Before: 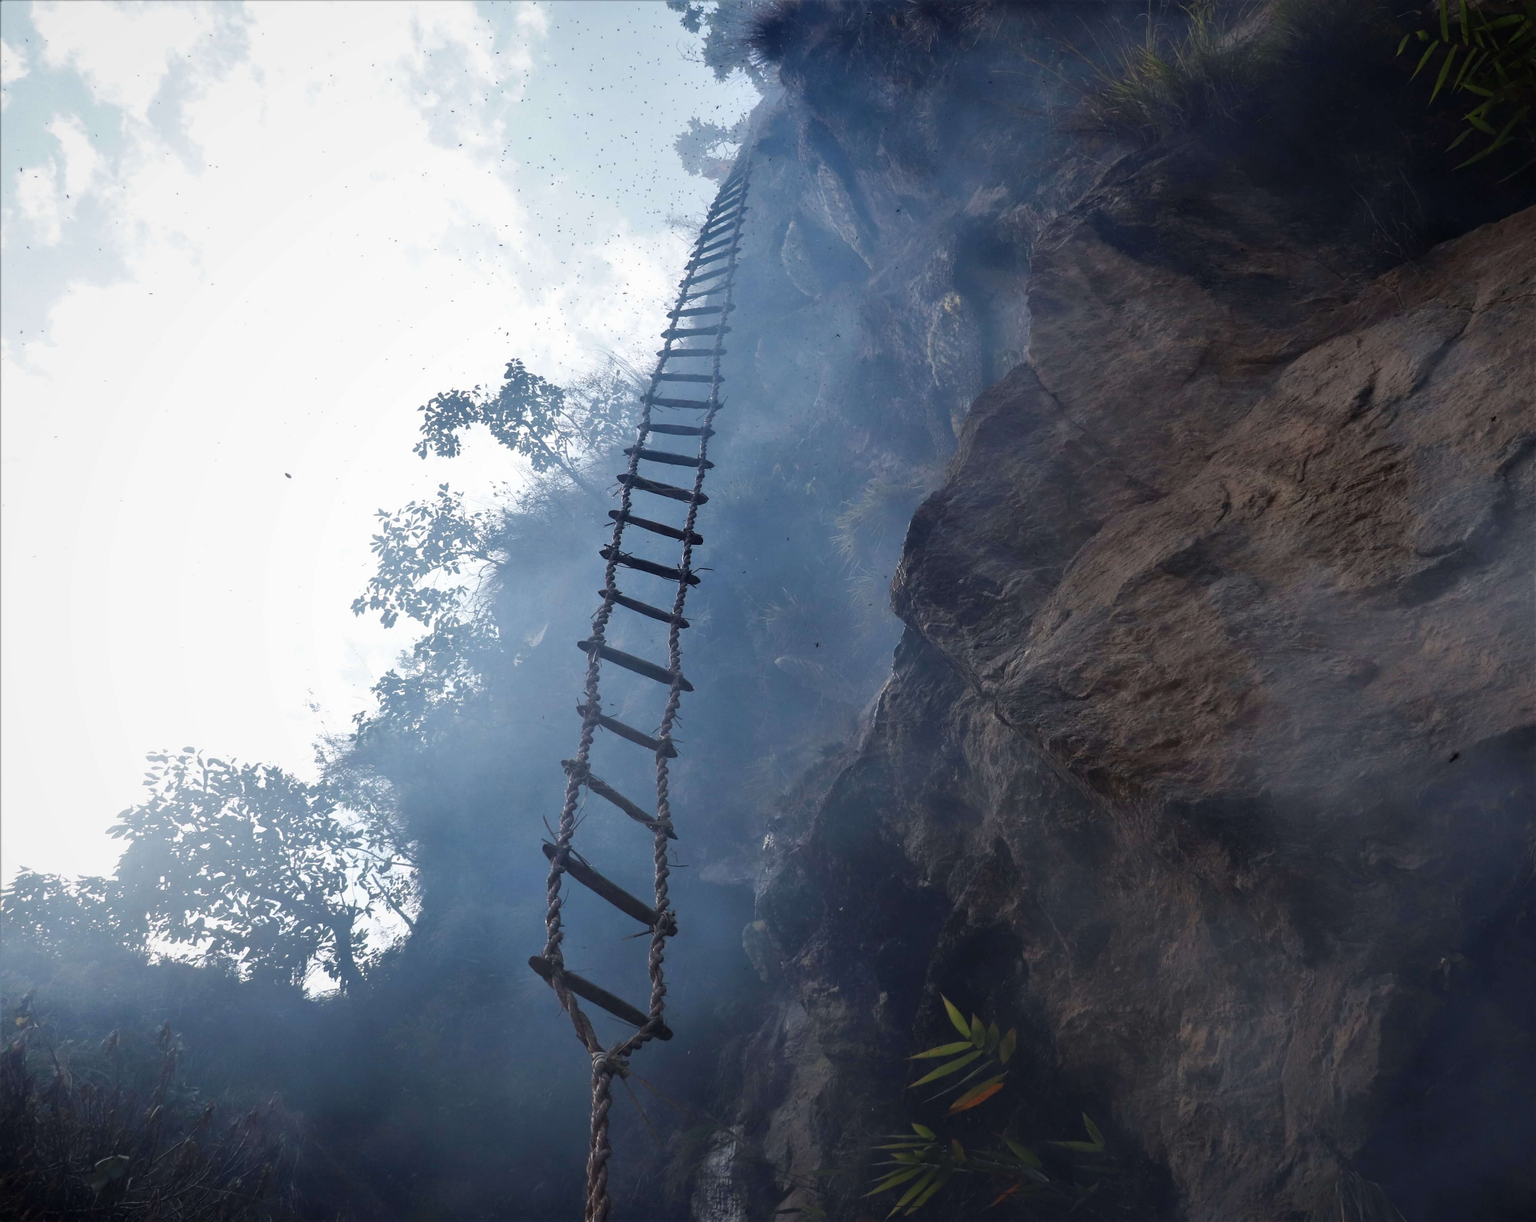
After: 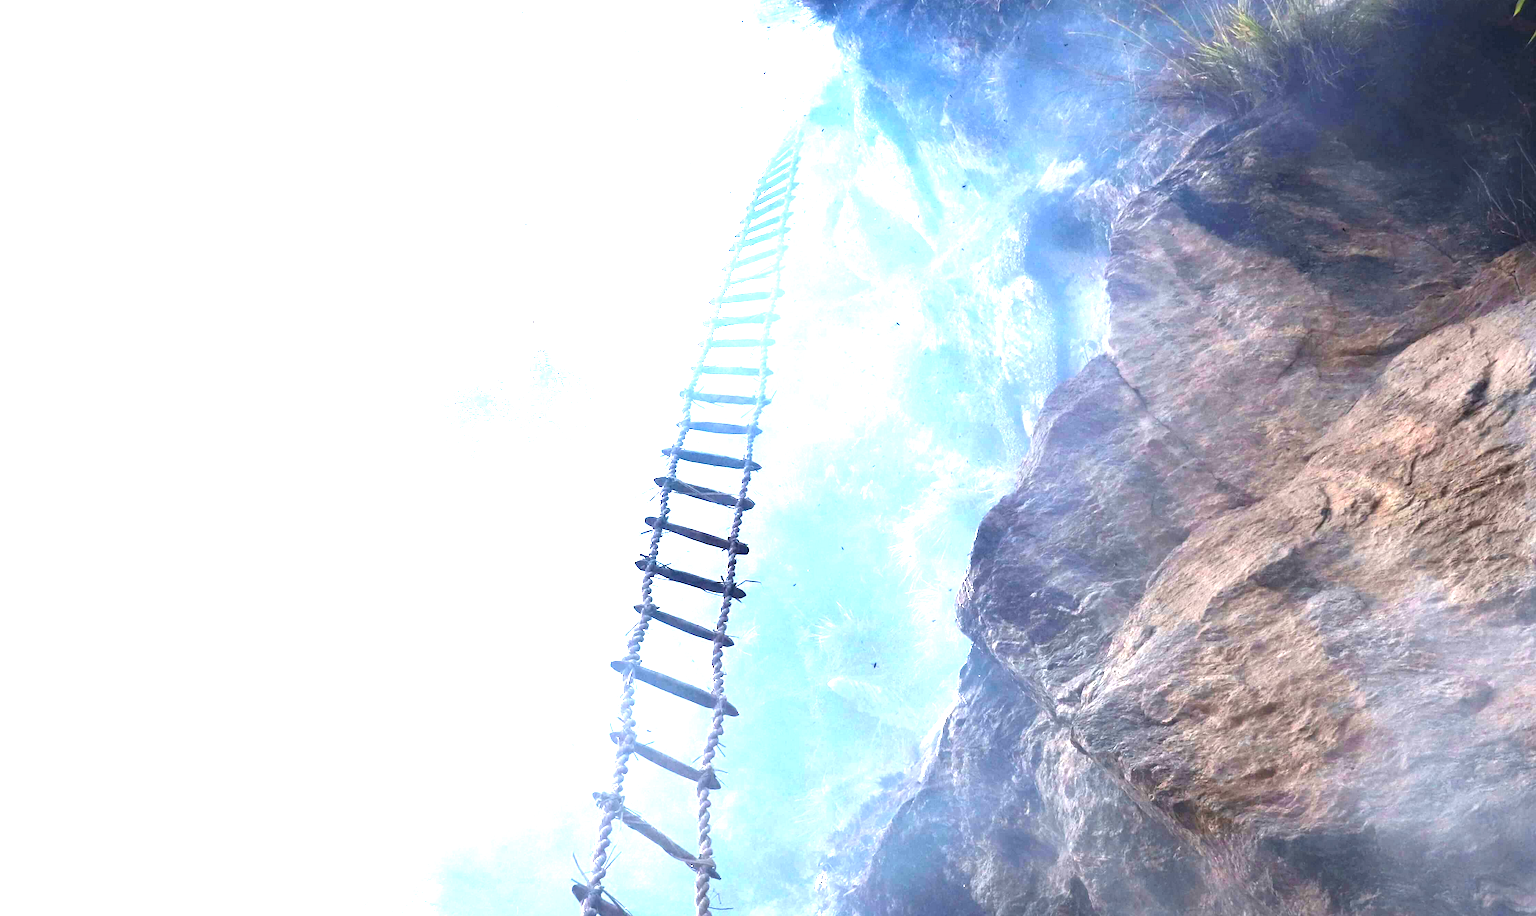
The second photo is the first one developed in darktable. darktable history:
levels: levels [0, 0.281, 0.562]
crop: left 1.589%, top 3.427%, right 7.696%, bottom 28.479%
exposure: black level correction 0, exposure 1 EV, compensate exposure bias true, compensate highlight preservation false
